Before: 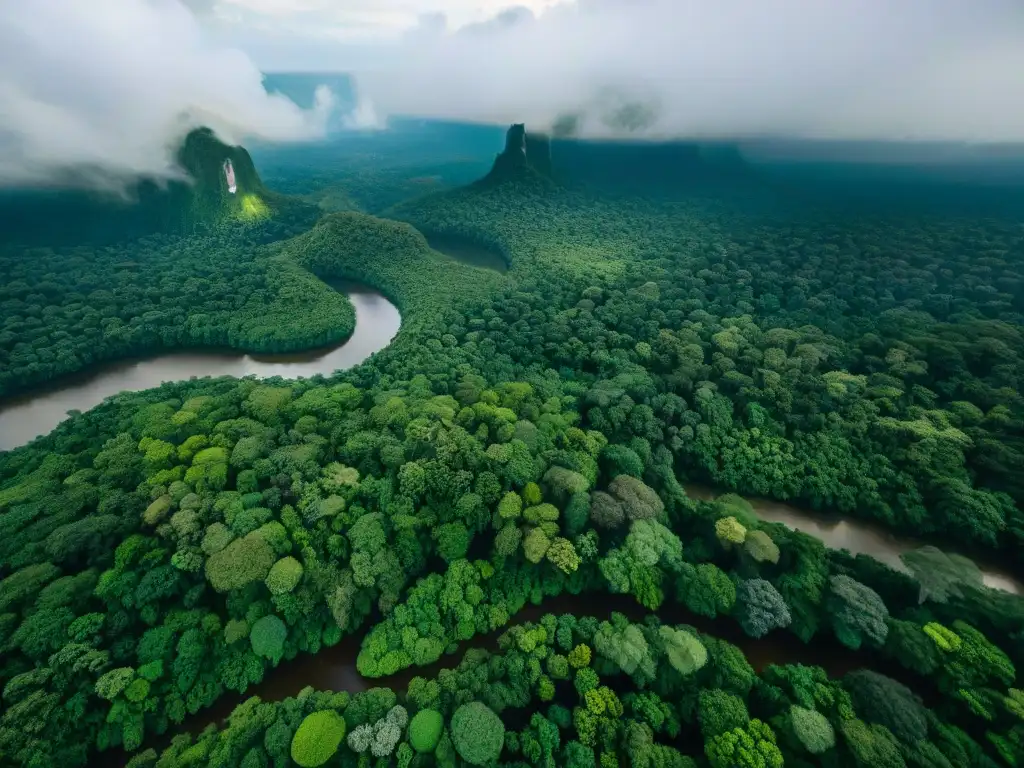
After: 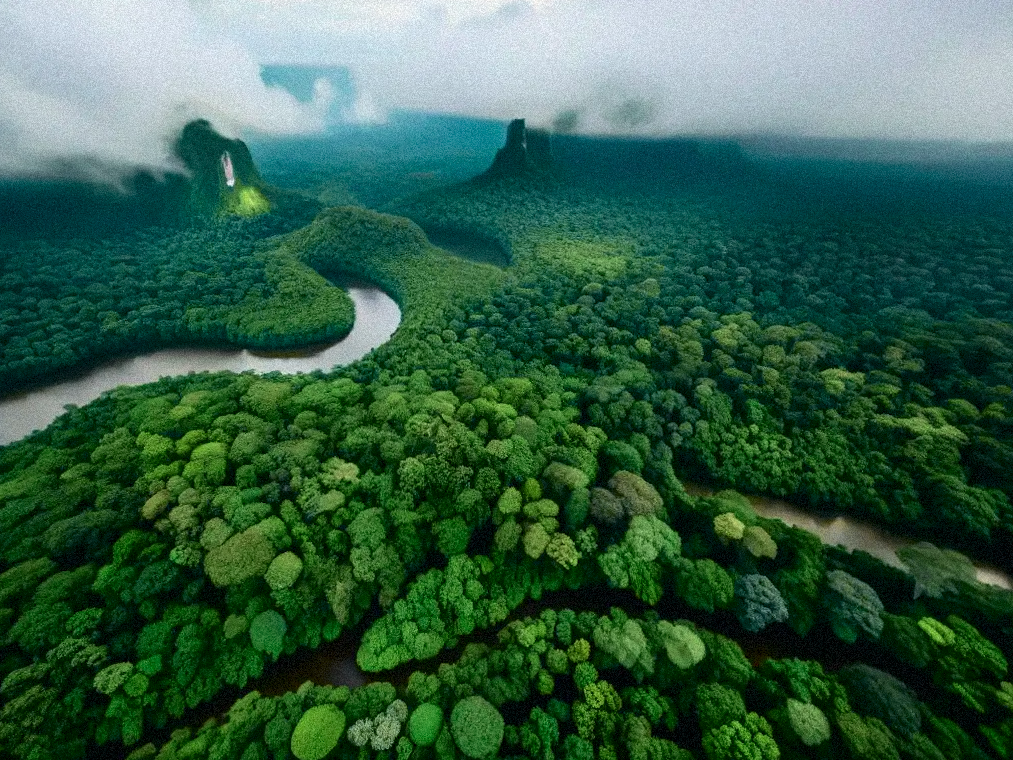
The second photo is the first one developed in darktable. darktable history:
tone curve: curves: ch0 [(0, 0) (0.058, 0.027) (0.214, 0.183) (0.304, 0.288) (0.522, 0.549) (0.658, 0.7) (0.741, 0.775) (0.844, 0.866) (0.986, 0.957)]; ch1 [(0, 0) (0.172, 0.123) (0.312, 0.296) (0.437, 0.429) (0.471, 0.469) (0.502, 0.5) (0.513, 0.515) (0.572, 0.603) (0.617, 0.653) (0.68, 0.724) (0.889, 0.924) (1, 1)]; ch2 [(0, 0) (0.411, 0.424) (0.489, 0.49) (0.502, 0.5) (0.517, 0.519) (0.549, 0.578) (0.604, 0.628) (0.693, 0.686) (1, 1)], color space Lab, independent channels, preserve colors none
rotate and perspective: rotation 0.174°, lens shift (vertical) 0.013, lens shift (horizontal) 0.019, shear 0.001, automatic cropping original format, crop left 0.007, crop right 0.991, crop top 0.016, crop bottom 0.997
grain: coarseness 9.38 ISO, strength 34.99%, mid-tones bias 0%
